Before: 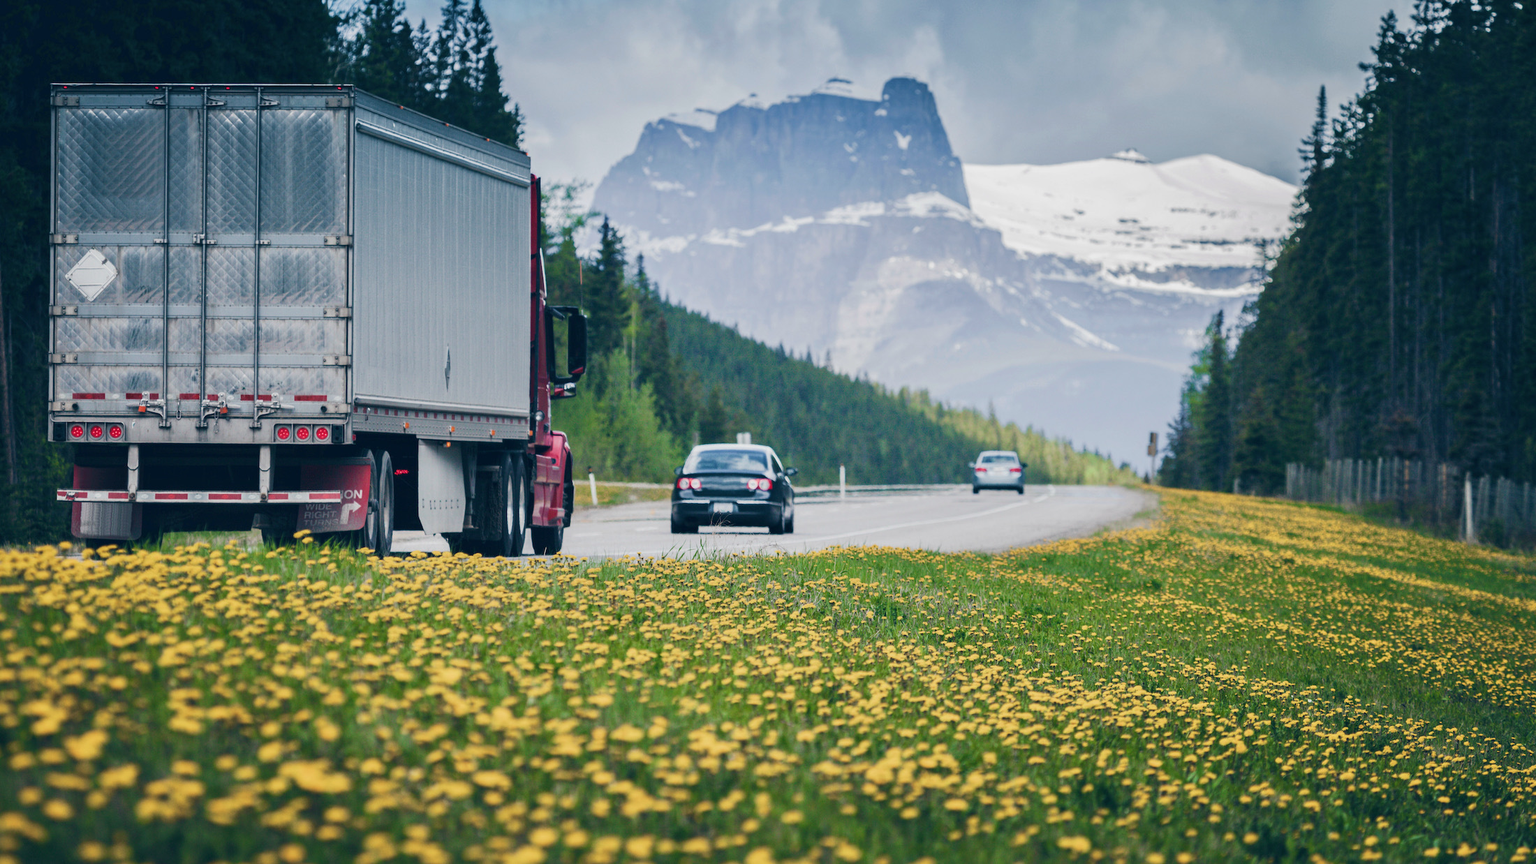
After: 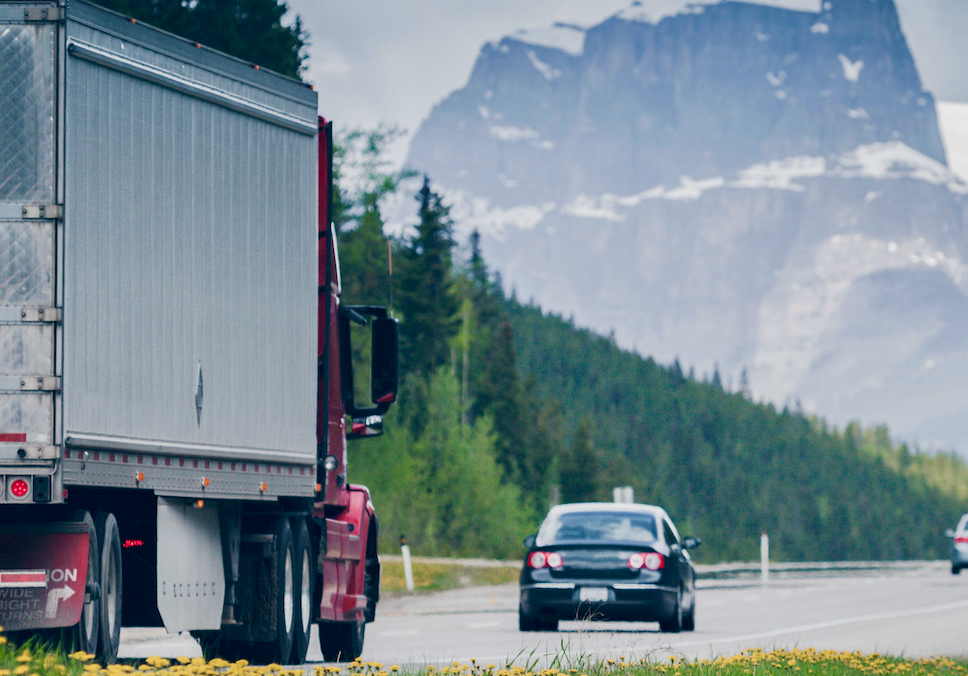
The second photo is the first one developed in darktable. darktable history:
crop: left 20.103%, top 10.8%, right 35.873%, bottom 34.57%
